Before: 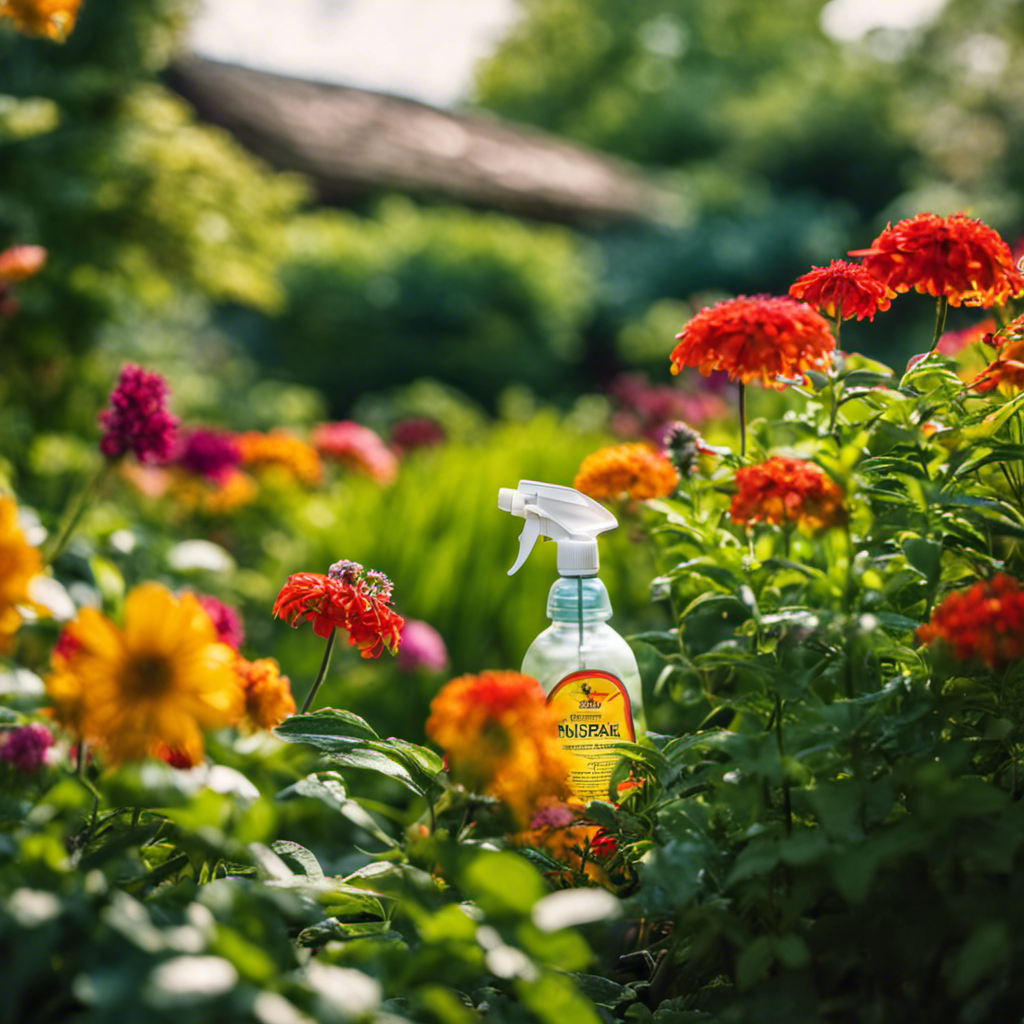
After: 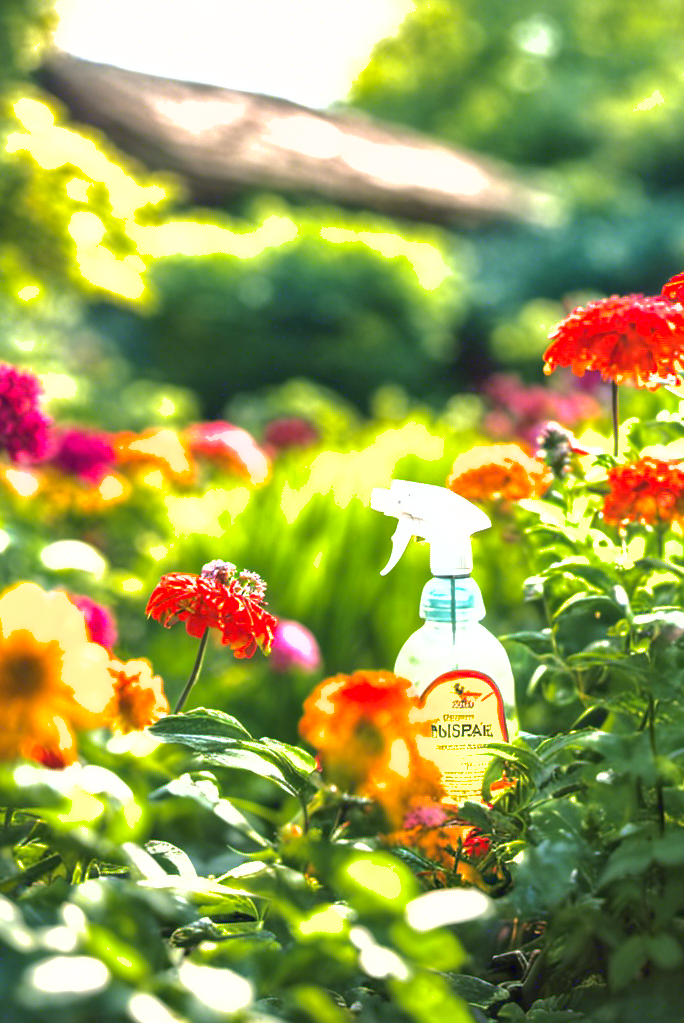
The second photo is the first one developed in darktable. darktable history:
tone equalizer: -8 EV -0.421 EV, -7 EV -0.416 EV, -6 EV -0.298 EV, -5 EV -0.24 EV, -3 EV 0.195 EV, -2 EV 0.35 EV, -1 EV 0.384 EV, +0 EV 0.389 EV
exposure: exposure 1.063 EV, compensate highlight preservation false
crop and rotate: left 12.438%, right 20.751%
shadows and highlights: on, module defaults
